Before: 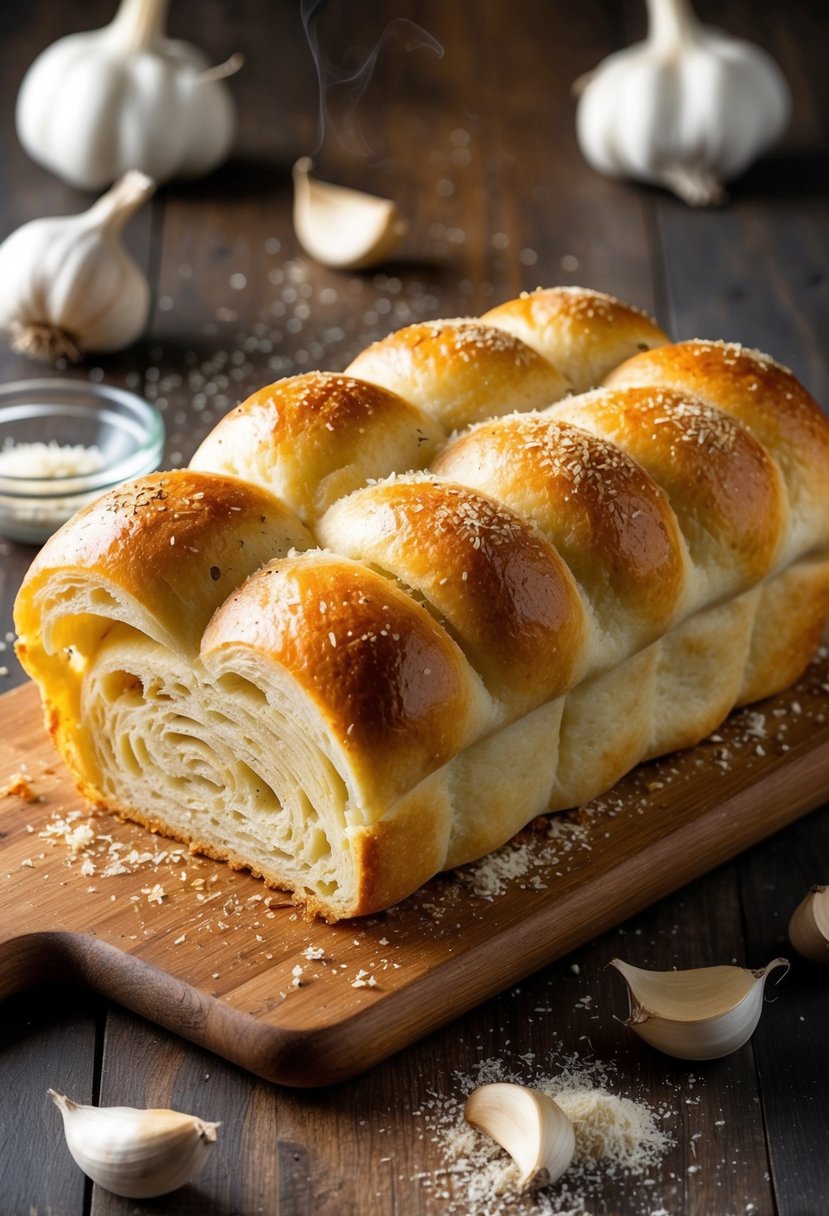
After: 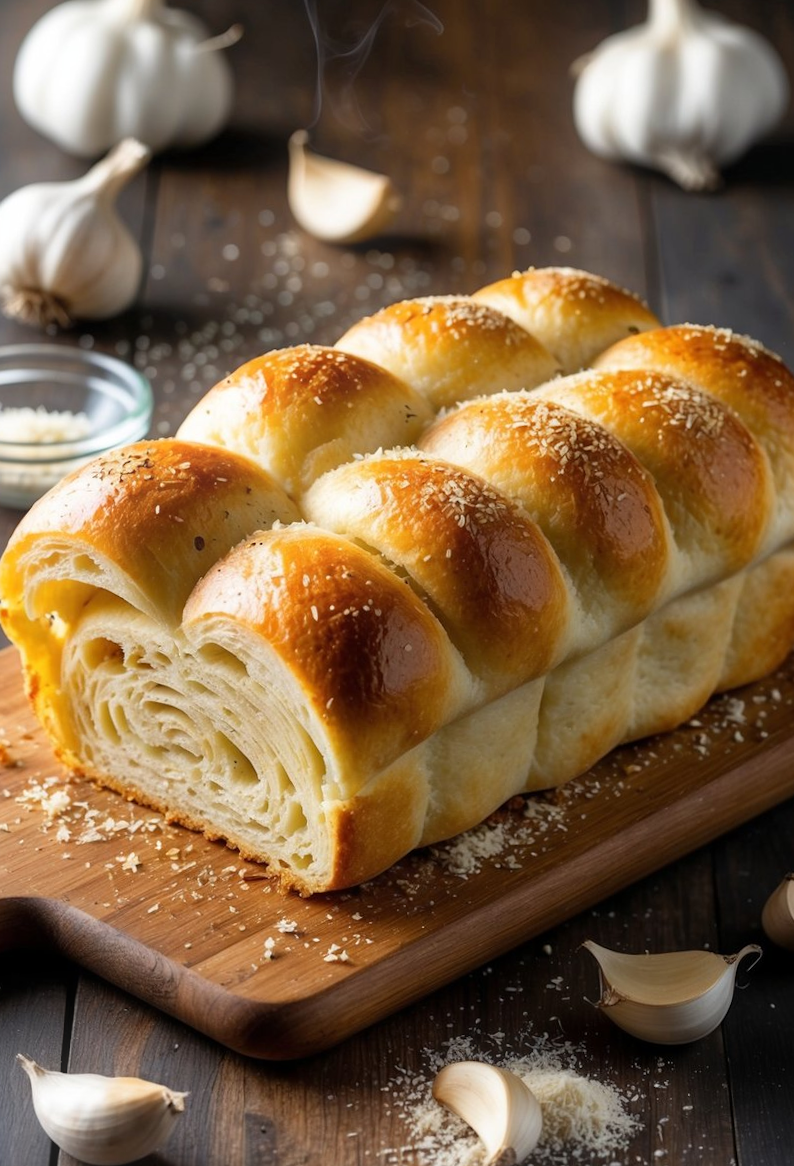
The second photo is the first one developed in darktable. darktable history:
bloom: size 9%, threshold 100%, strength 7%
crop and rotate: angle -1.69°
